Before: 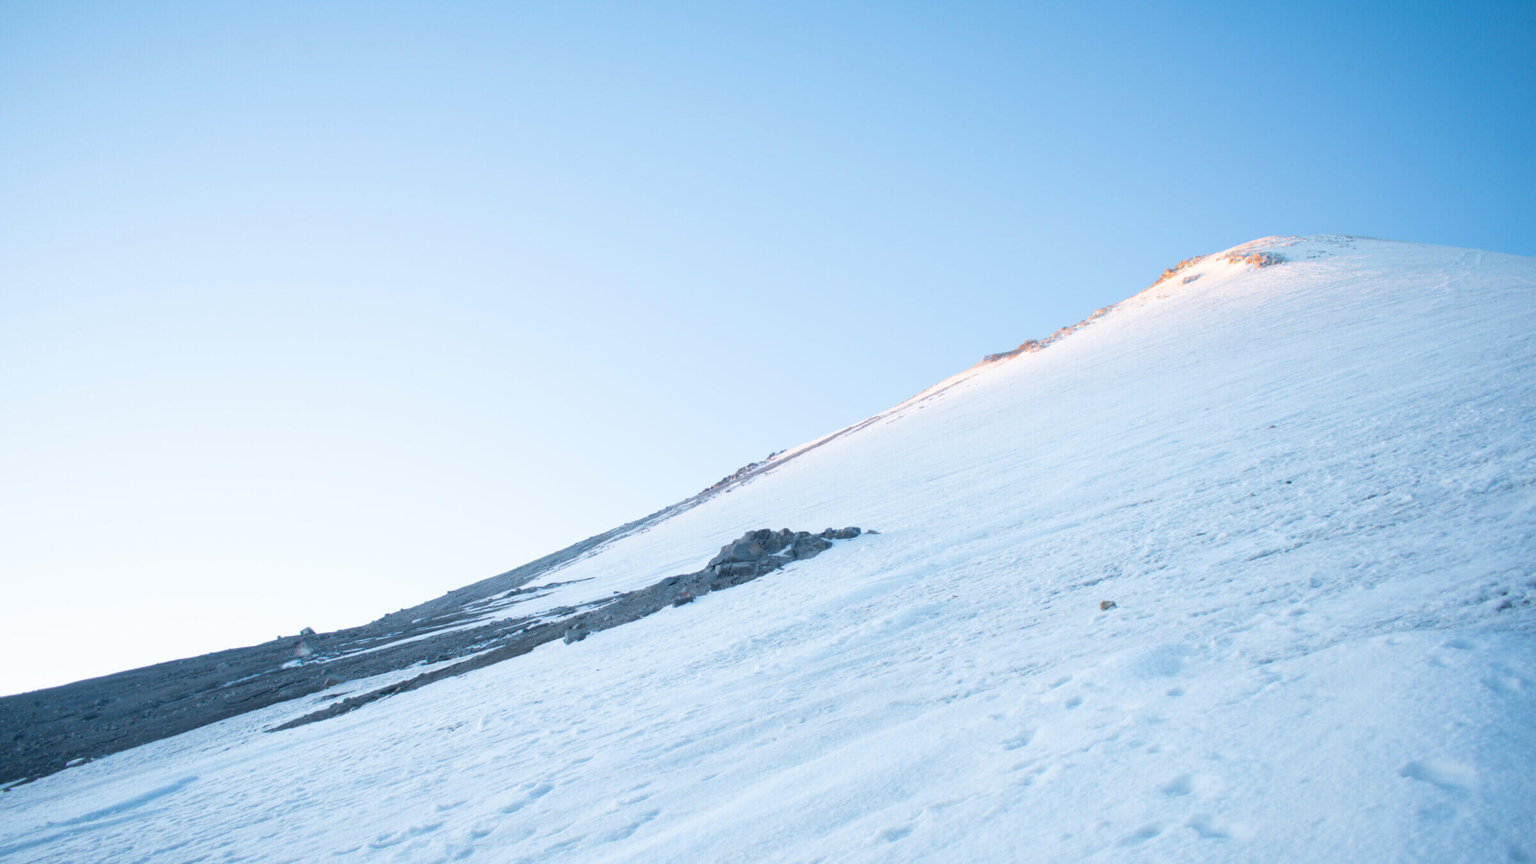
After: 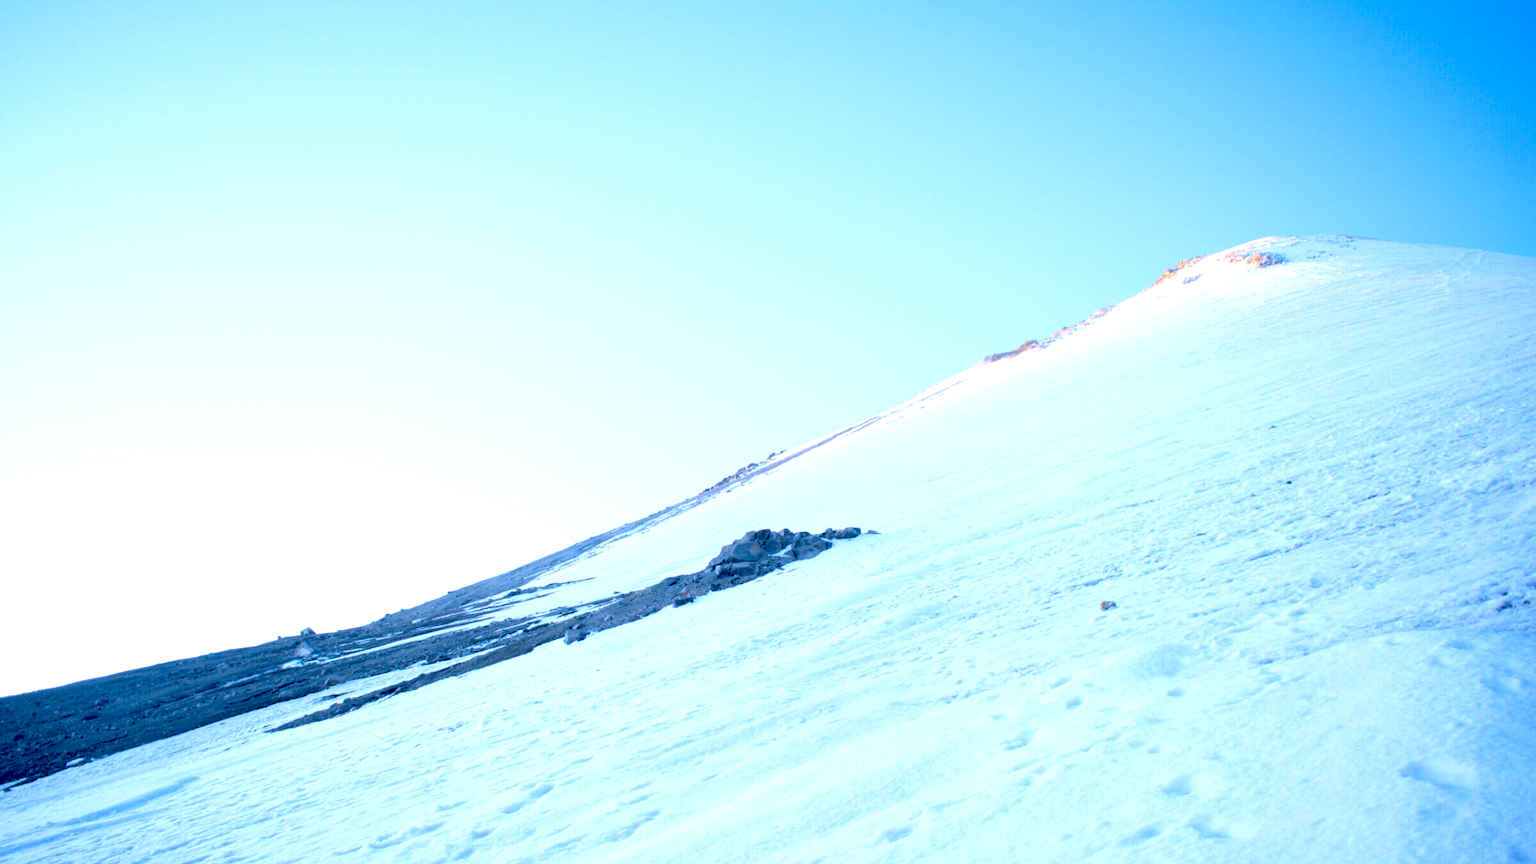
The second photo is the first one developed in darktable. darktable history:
white balance: red 0.926, green 1.003, blue 1.133
exposure: black level correction 0.04, exposure 0.5 EV, compensate highlight preservation false
